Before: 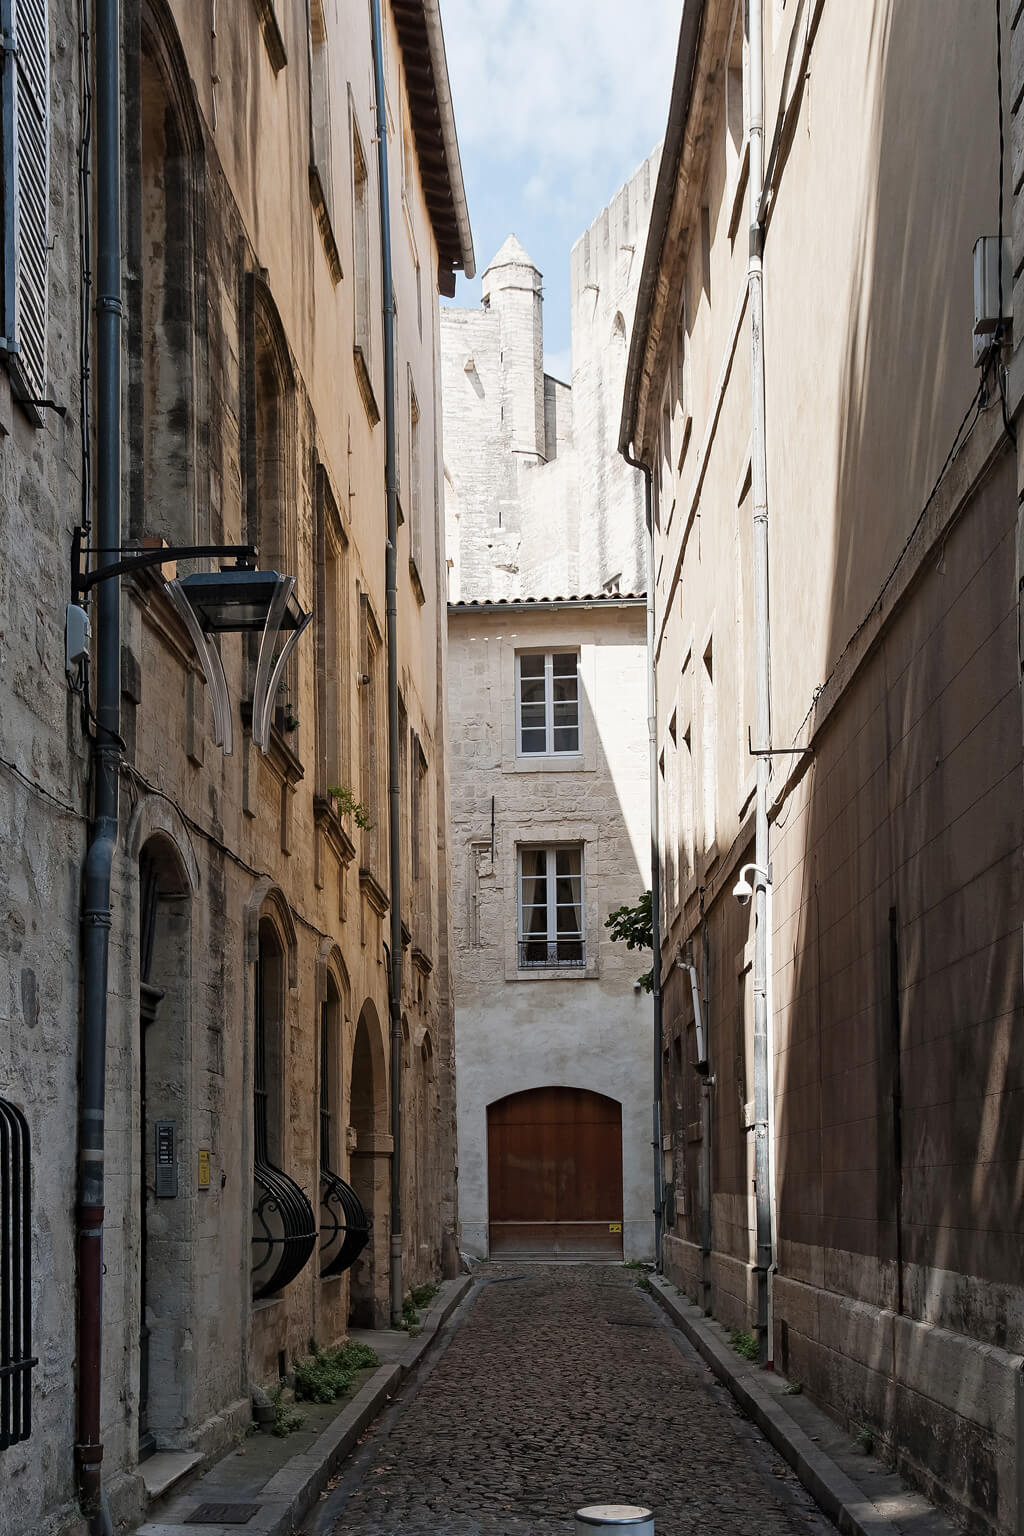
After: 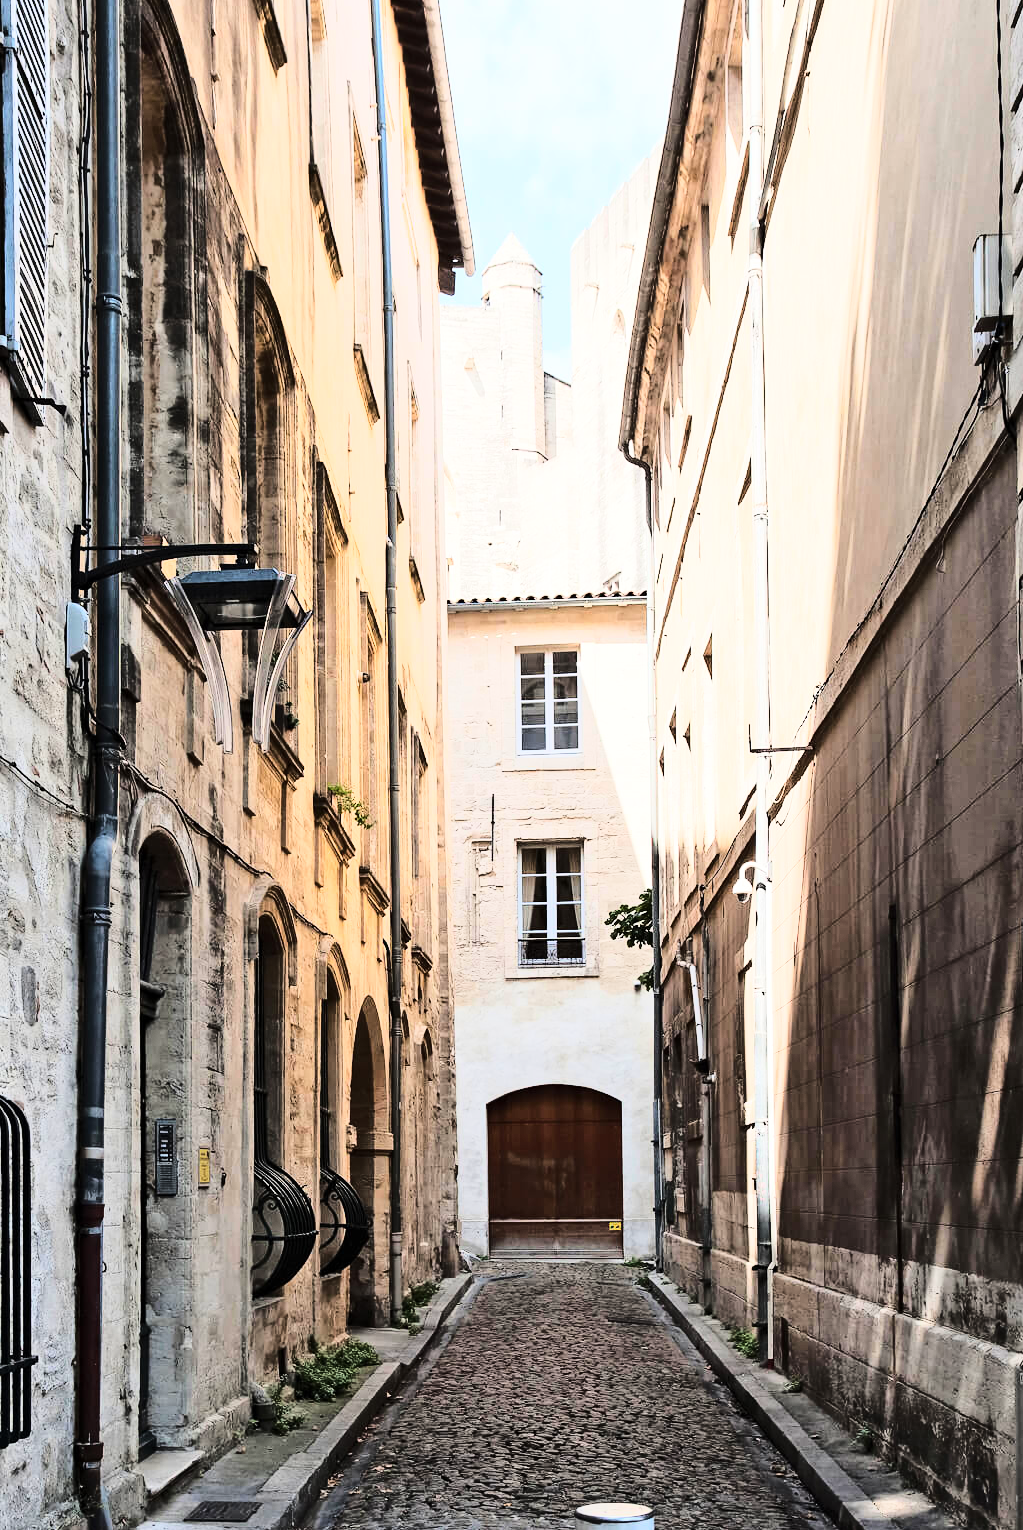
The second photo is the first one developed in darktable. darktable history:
crop: top 0.172%, bottom 0.173%
base curve: curves: ch0 [(0, 0) (0.028, 0.03) (0.121, 0.232) (0.46, 0.748) (0.859, 0.968) (1, 1)]
tone equalizer: -7 EV 0.153 EV, -6 EV 0.573 EV, -5 EV 1.17 EV, -4 EV 1.33 EV, -3 EV 1.17 EV, -2 EV 0.6 EV, -1 EV 0.15 EV, edges refinement/feathering 500, mask exposure compensation -1.57 EV, preserve details no
